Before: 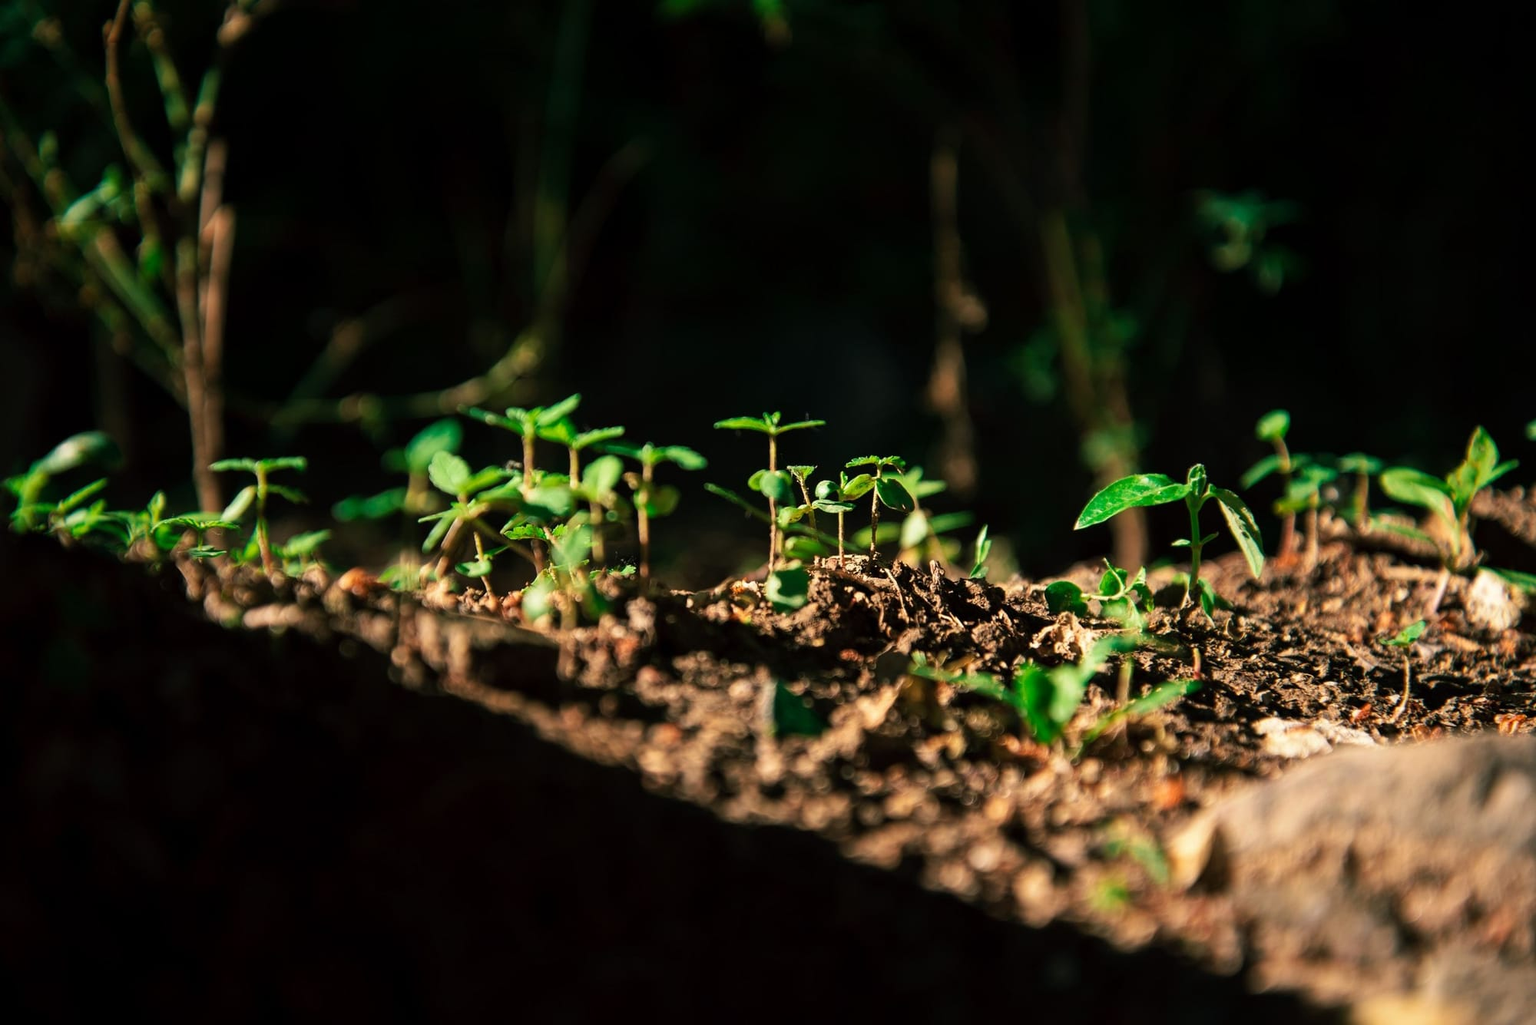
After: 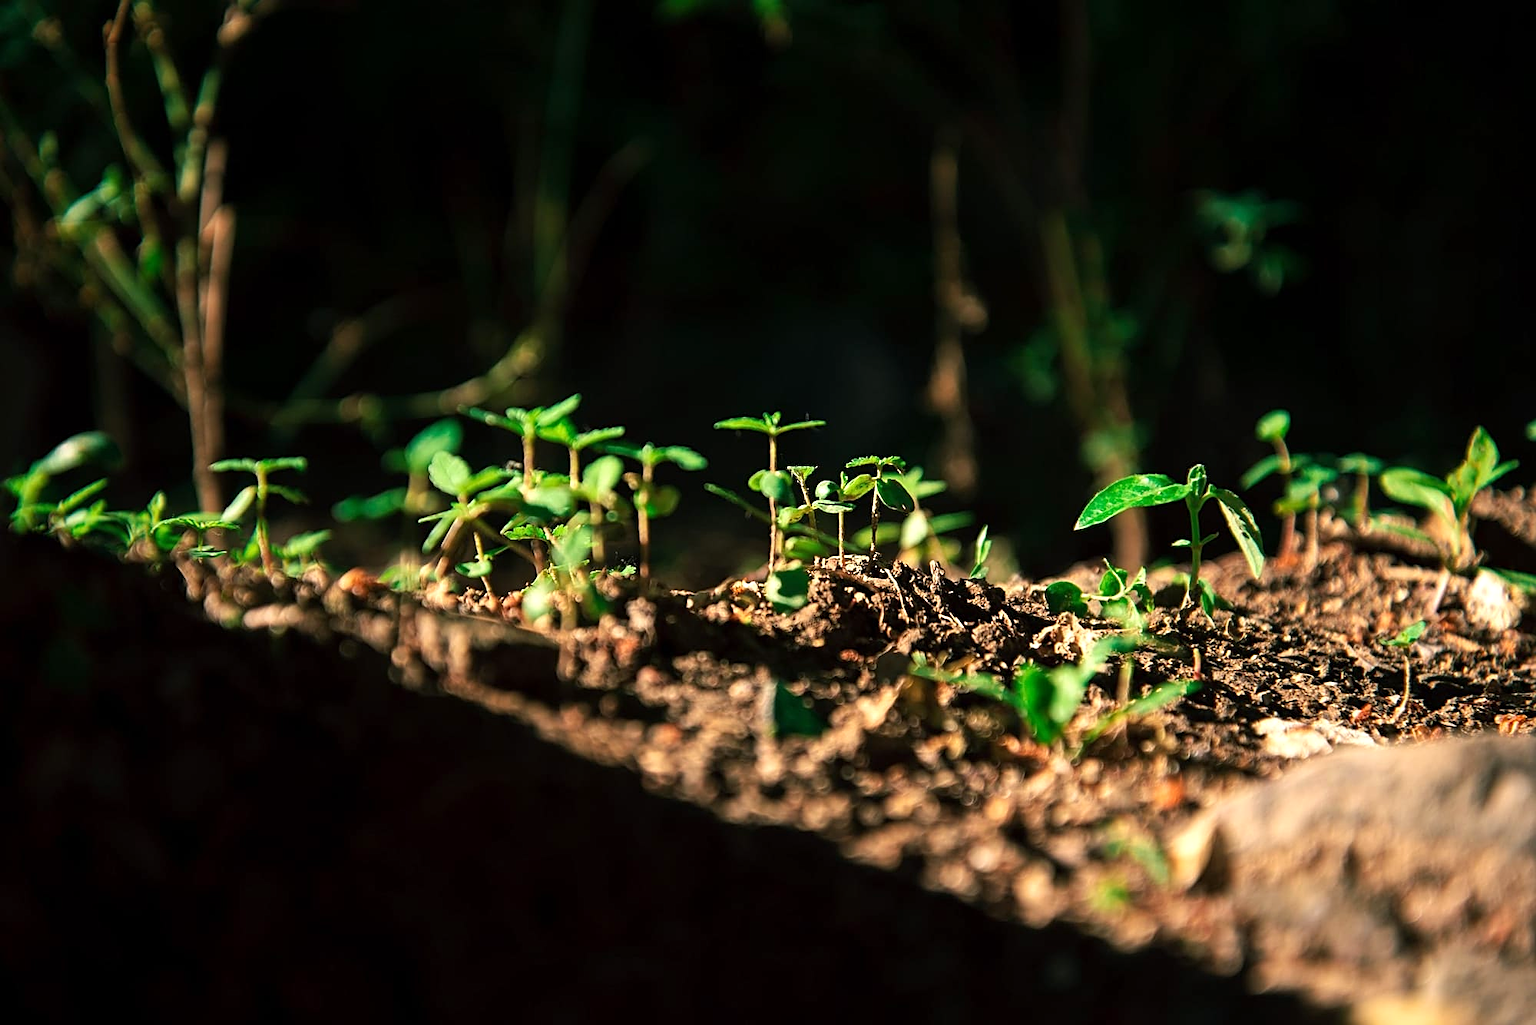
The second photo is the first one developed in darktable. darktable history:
sharpen: on, module defaults
exposure: exposure 0.299 EV, compensate highlight preservation false
